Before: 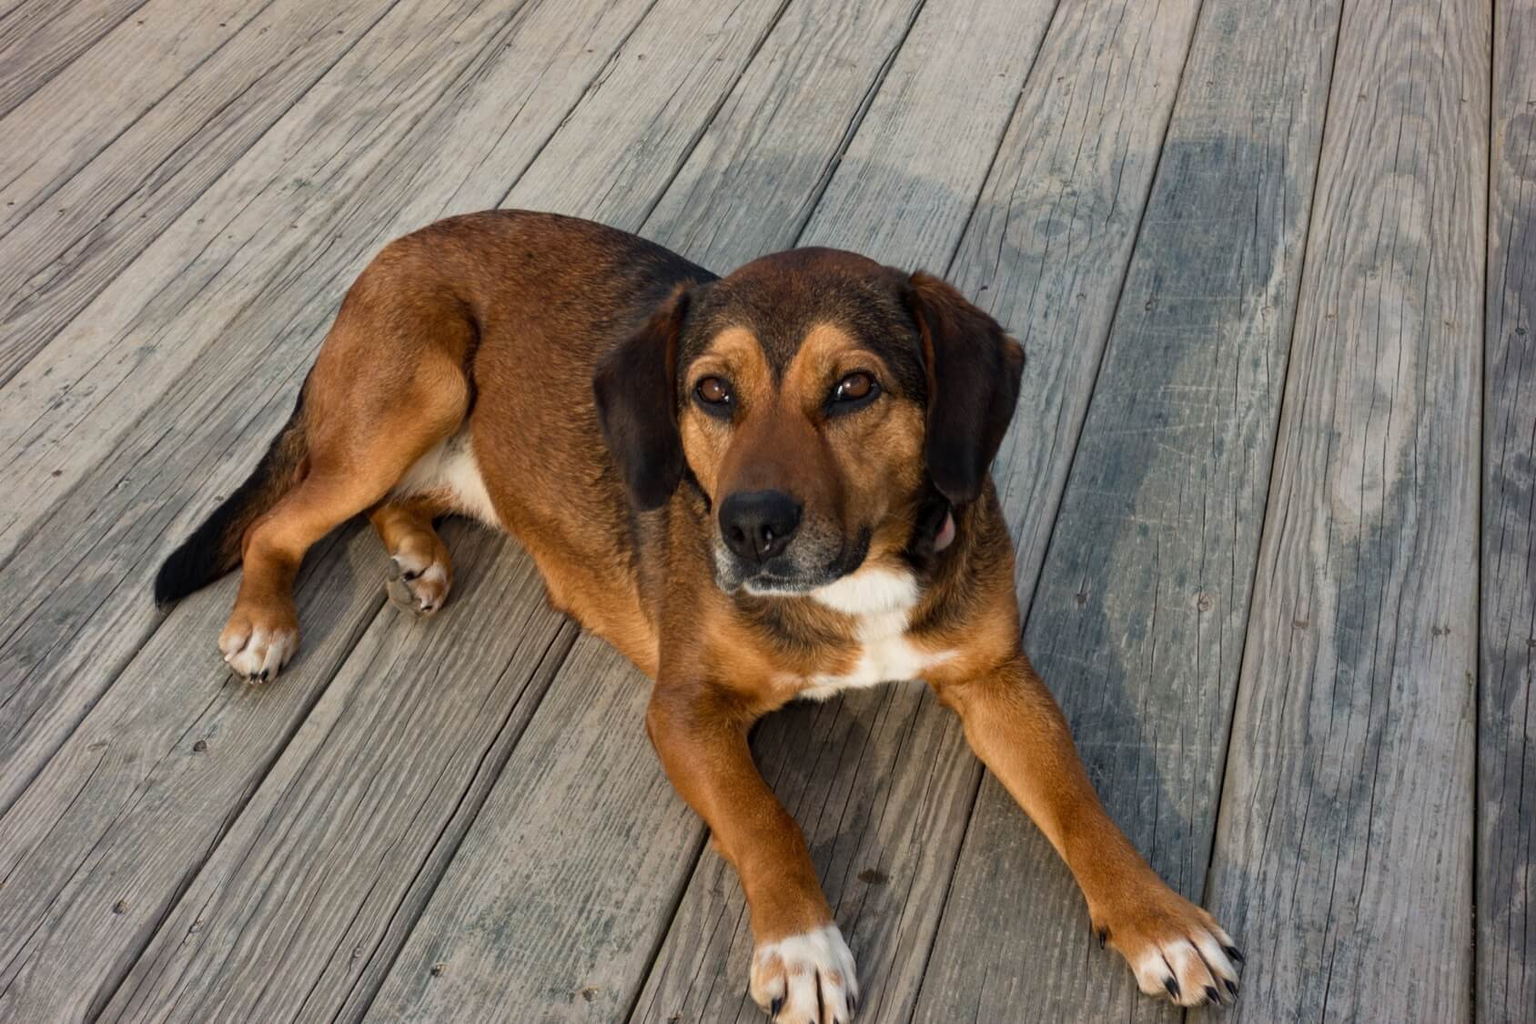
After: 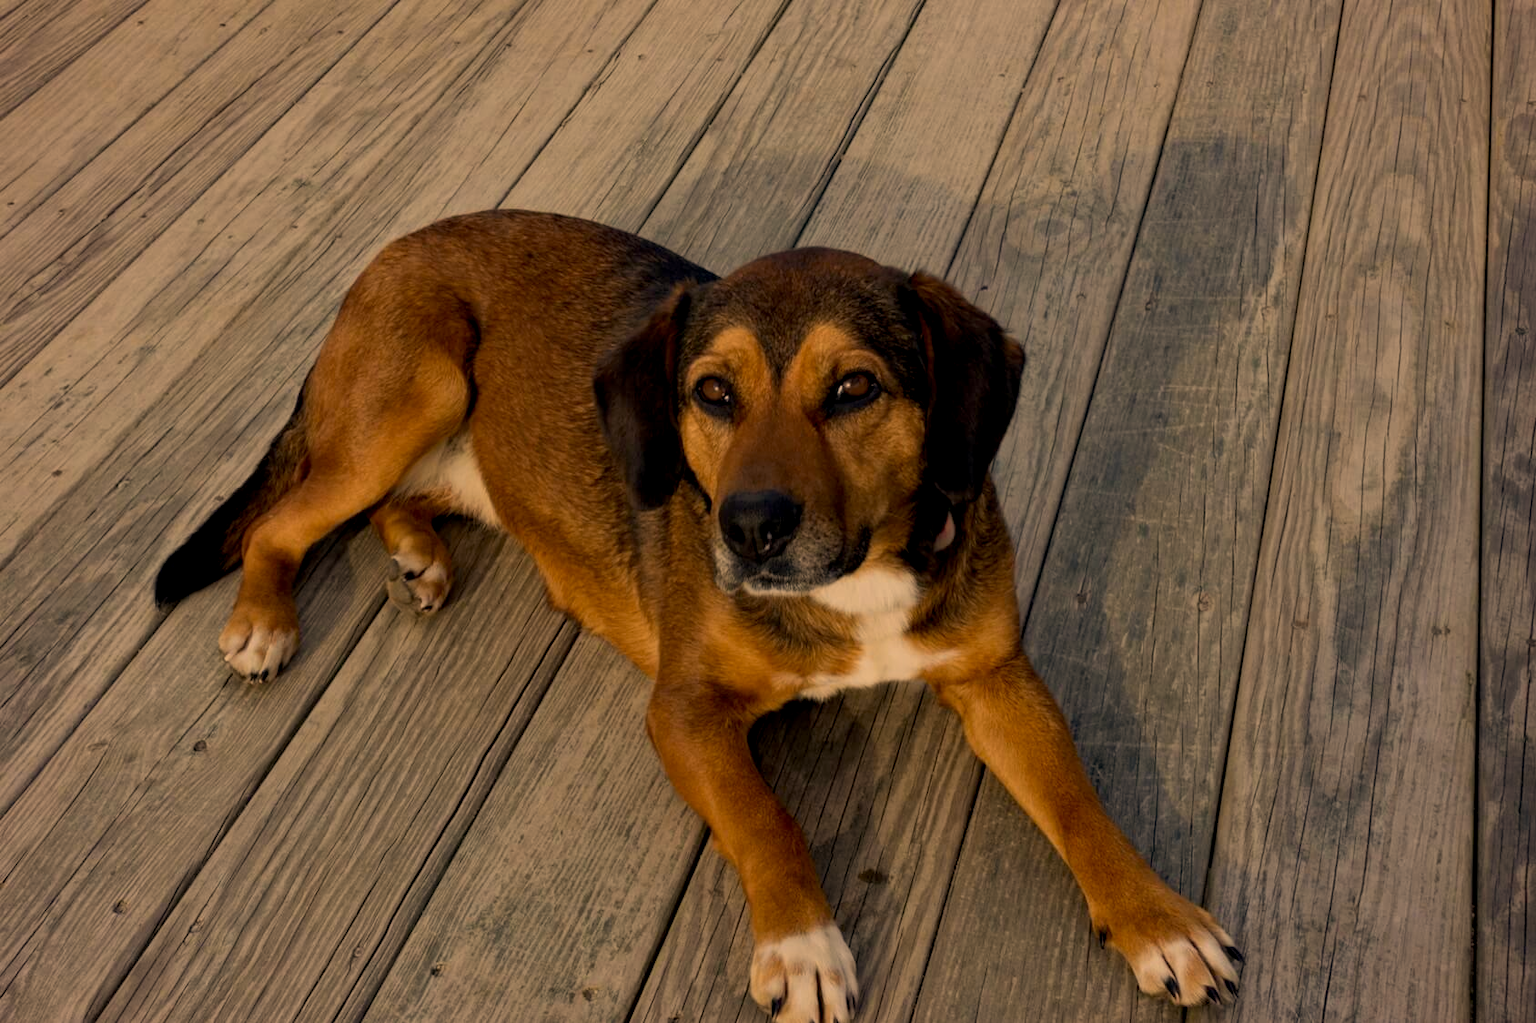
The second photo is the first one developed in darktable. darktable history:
exposure: black level correction 0.009, exposure -0.637 EV, compensate highlight preservation false
color correction: highlights a* 15, highlights b* 31.55
